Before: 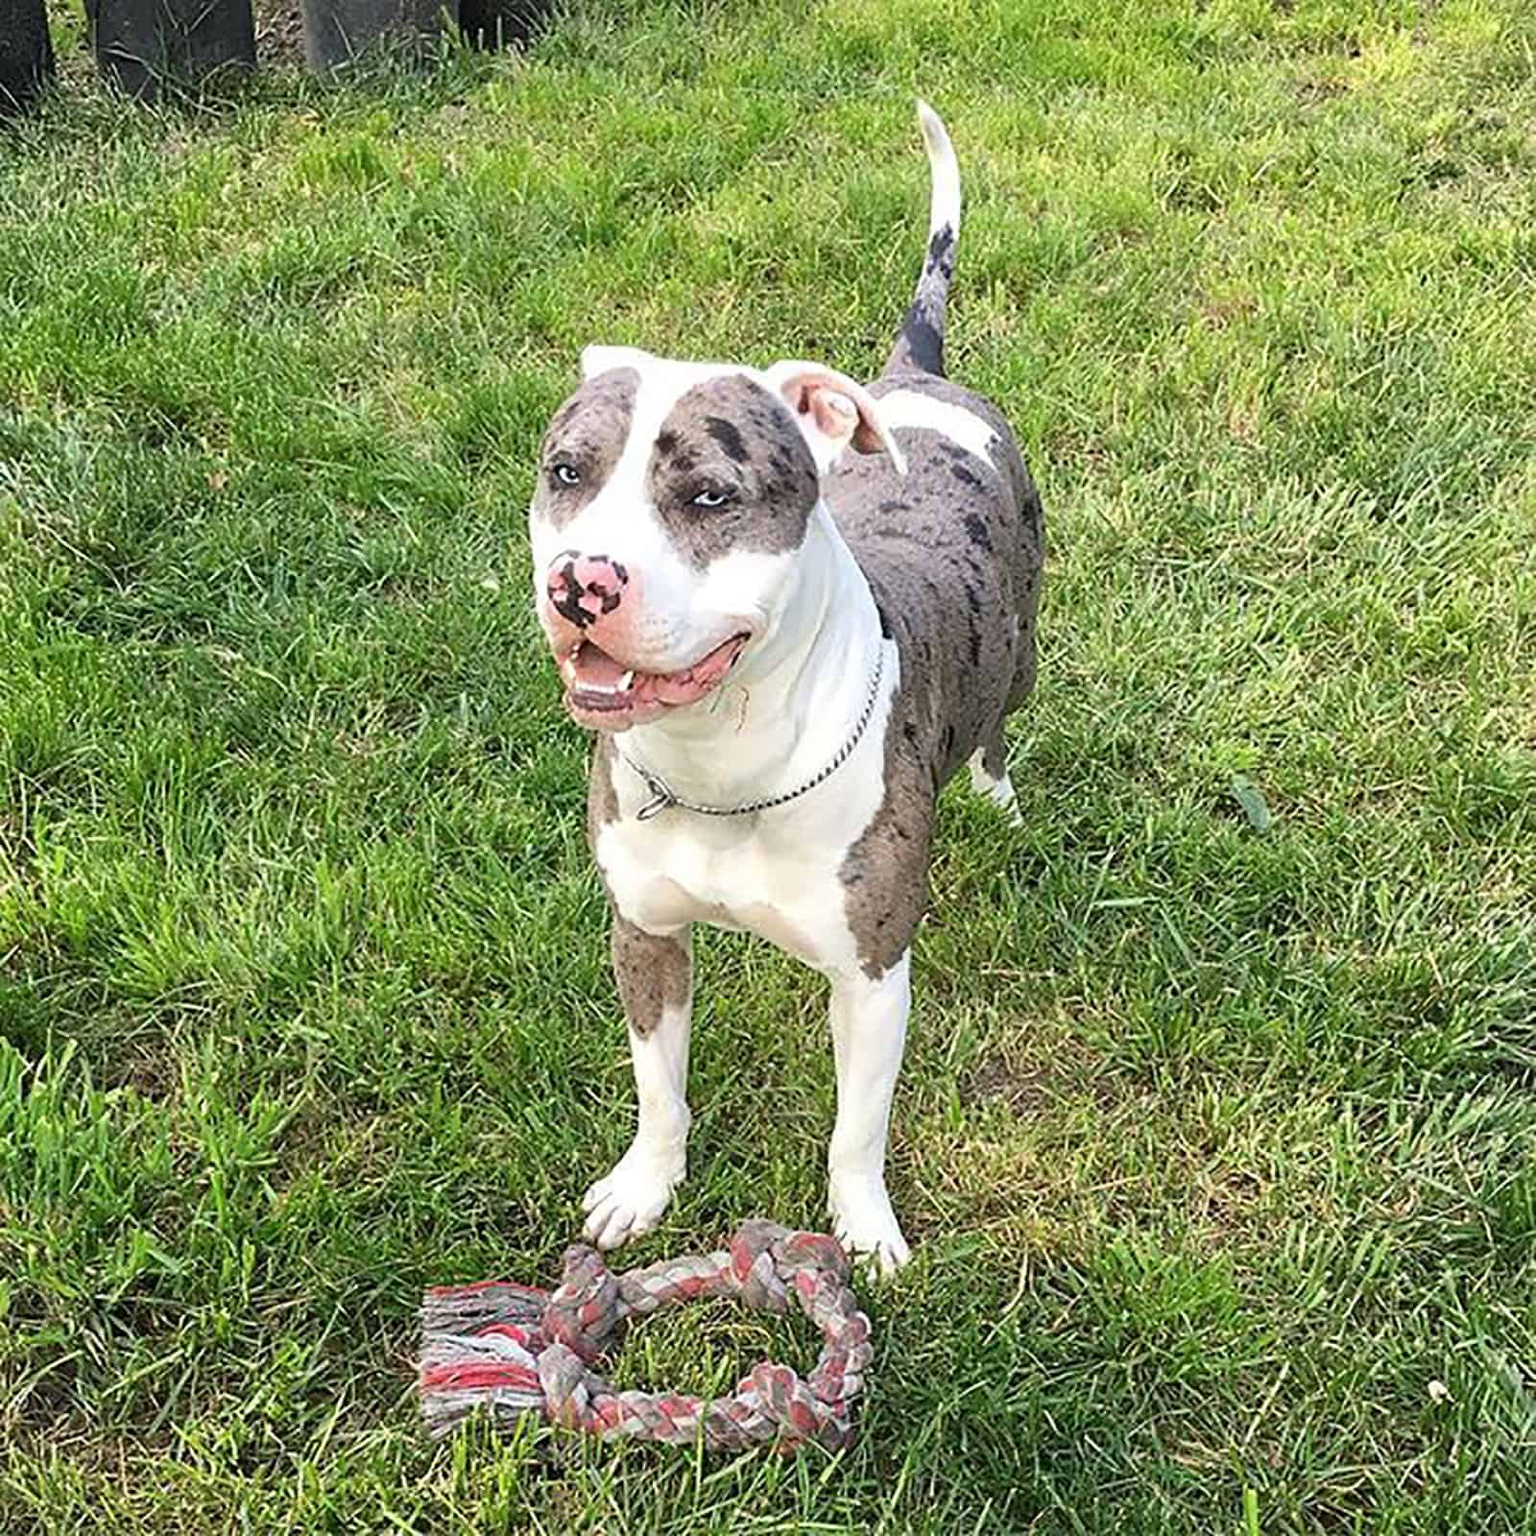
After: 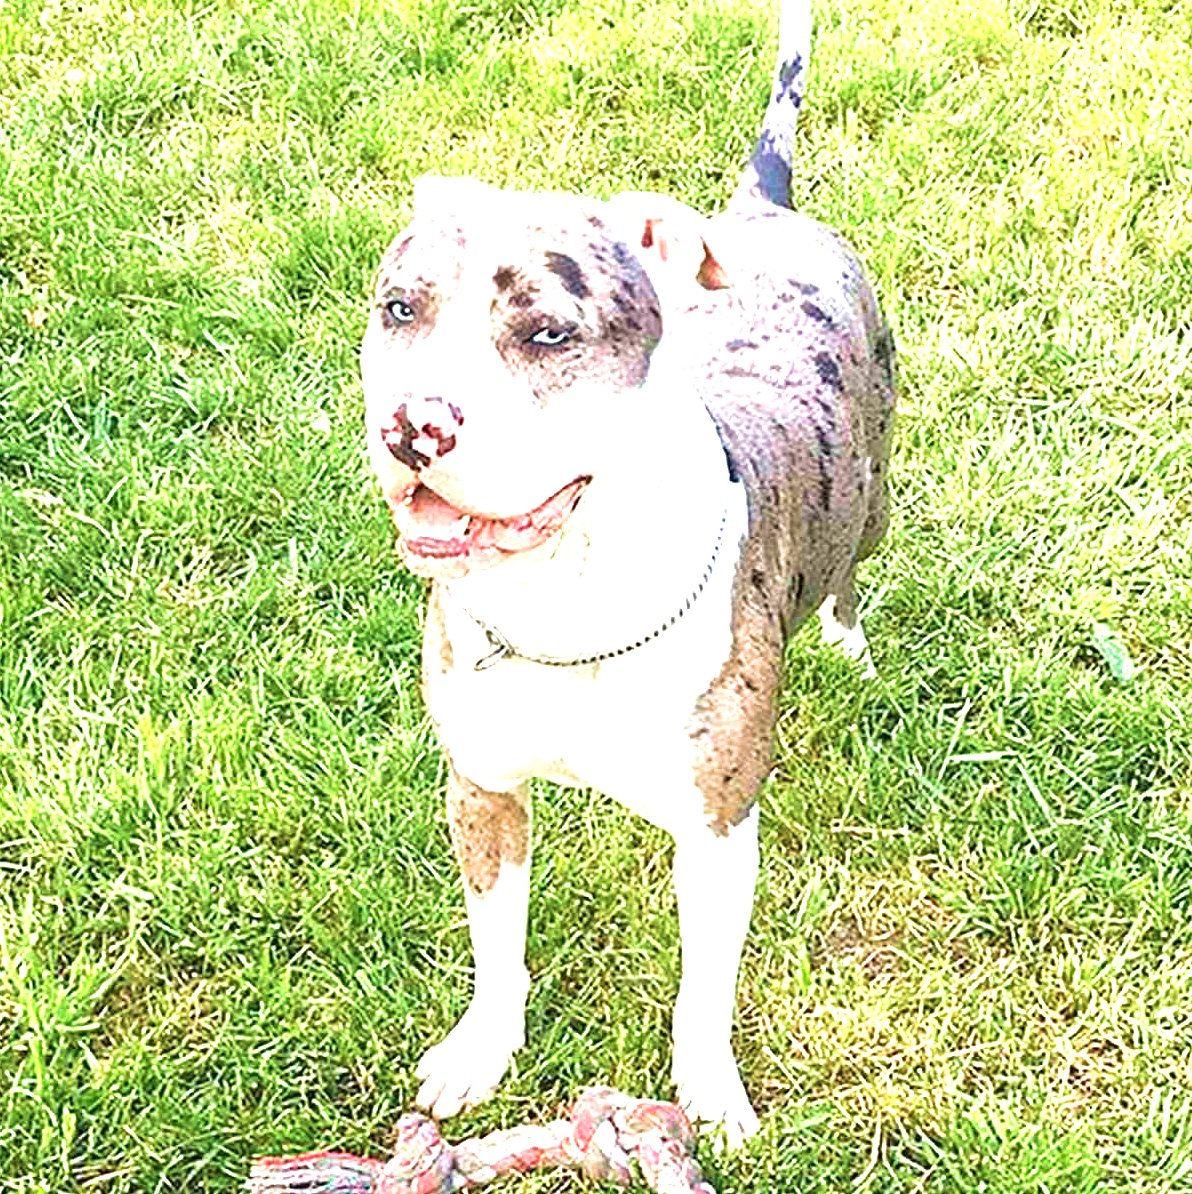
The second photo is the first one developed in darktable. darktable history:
exposure: black level correction 0, exposure 1.479 EV, compensate highlight preservation false
velvia: strength 73.53%
crop and rotate: left 11.891%, top 11.448%, right 13.57%, bottom 13.87%
